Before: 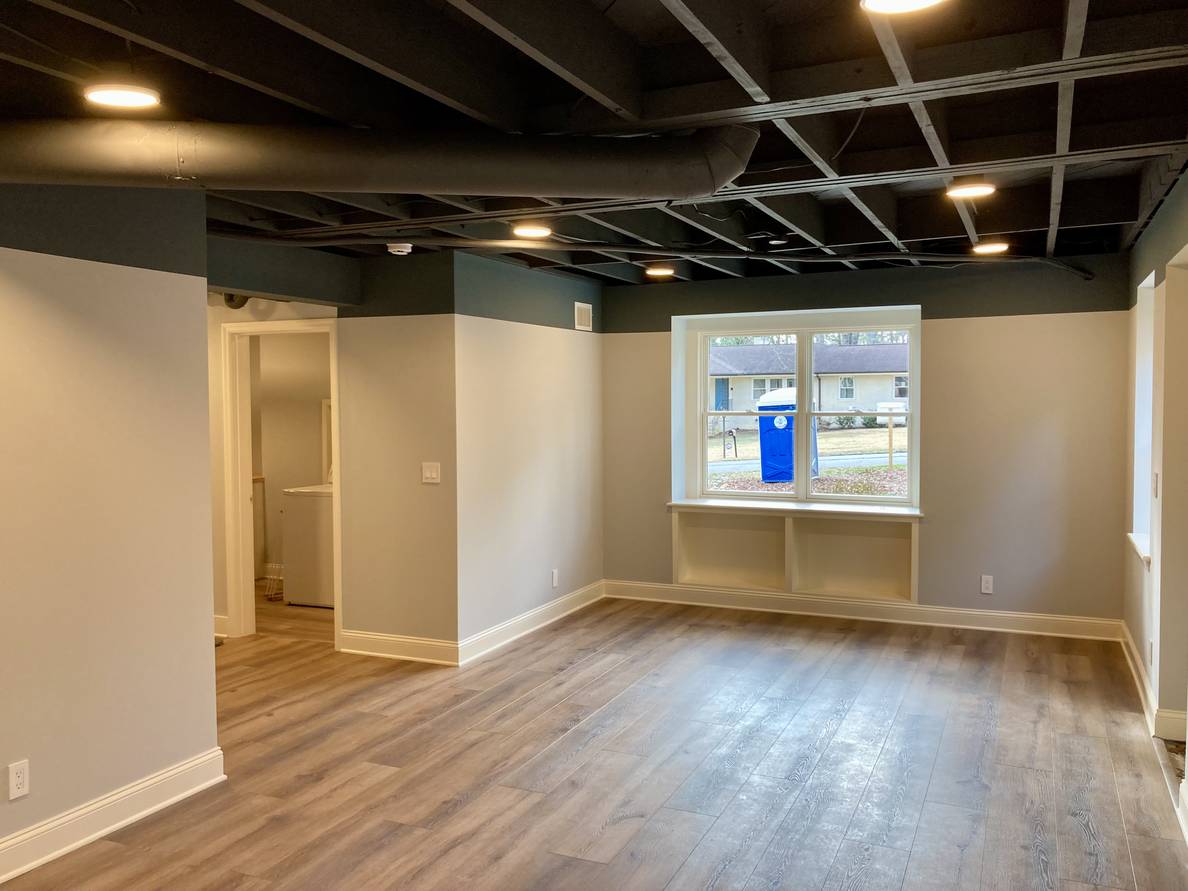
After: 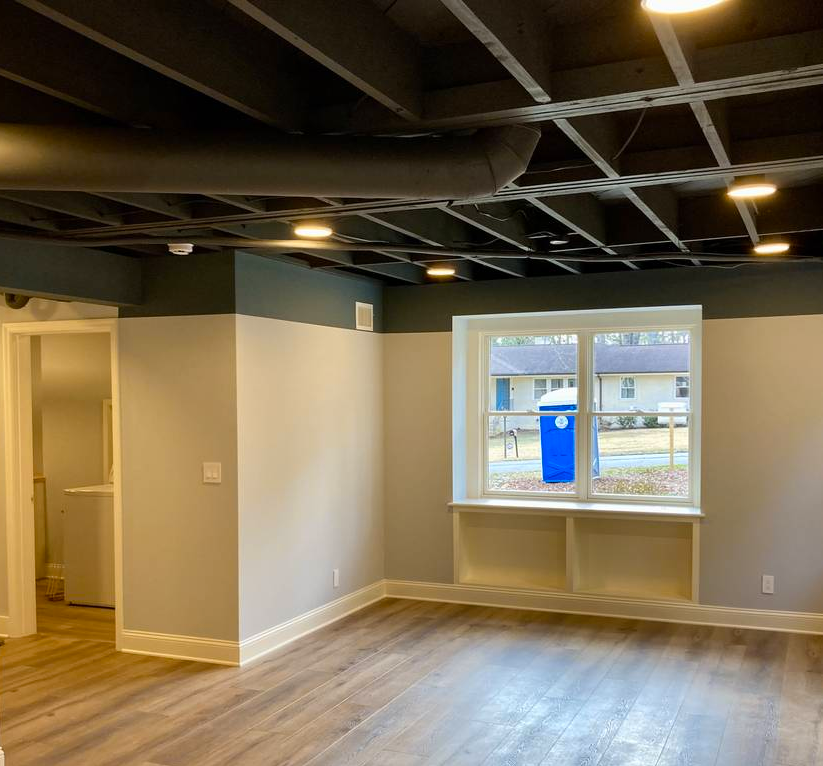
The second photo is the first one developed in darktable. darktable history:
crop: left 18.479%, right 12.2%, bottom 13.971%
color contrast: green-magenta contrast 0.8, blue-yellow contrast 1.1, unbound 0
